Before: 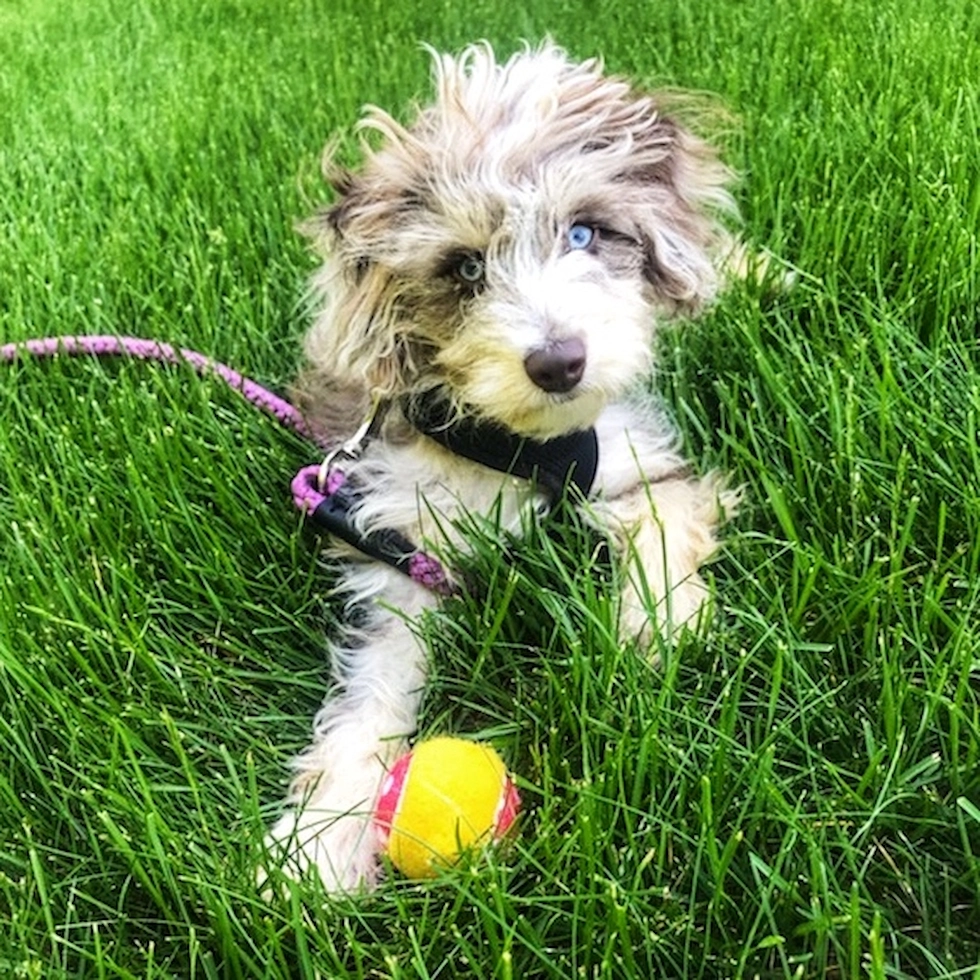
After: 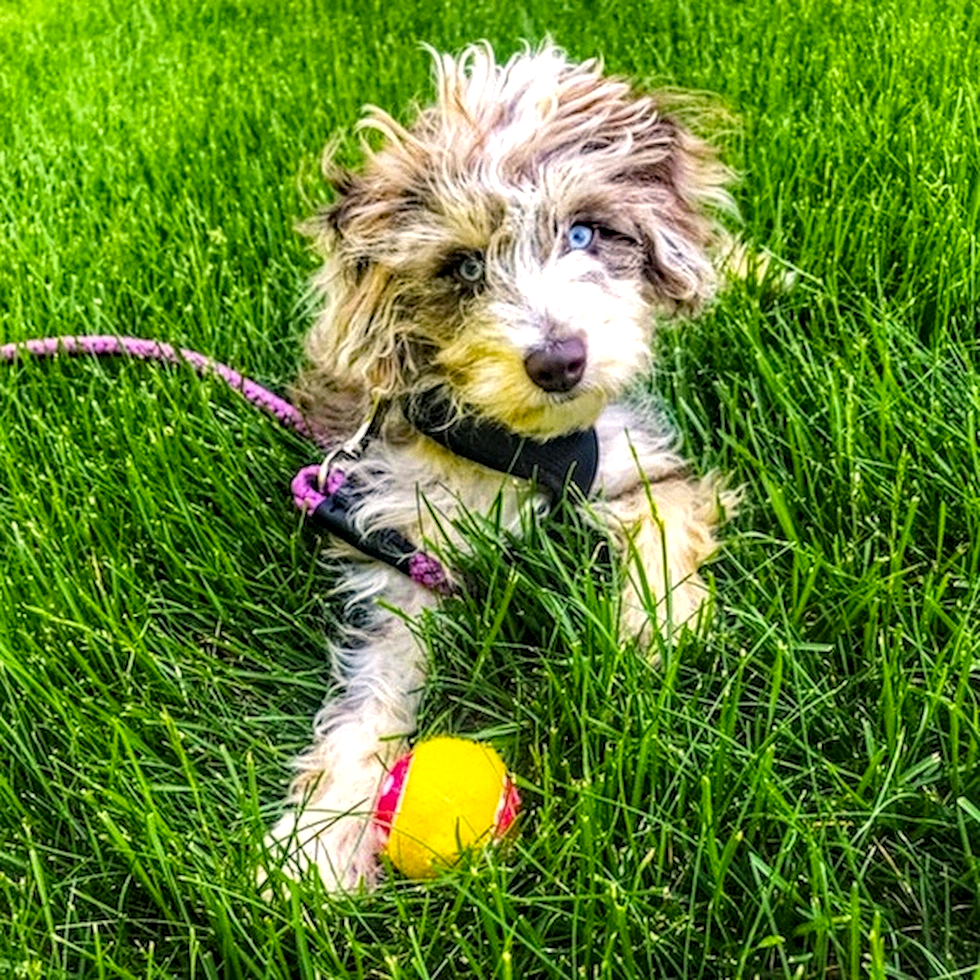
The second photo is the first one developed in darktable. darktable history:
haze removal: strength 0.528, distance 0.919, compatibility mode true, adaptive false
local contrast: highlights 61%, detail 143%, midtone range 0.426
color balance rgb: highlights gain › chroma 1.634%, highlights gain › hue 55.15°, perceptual saturation grading › global saturation 18.716%
